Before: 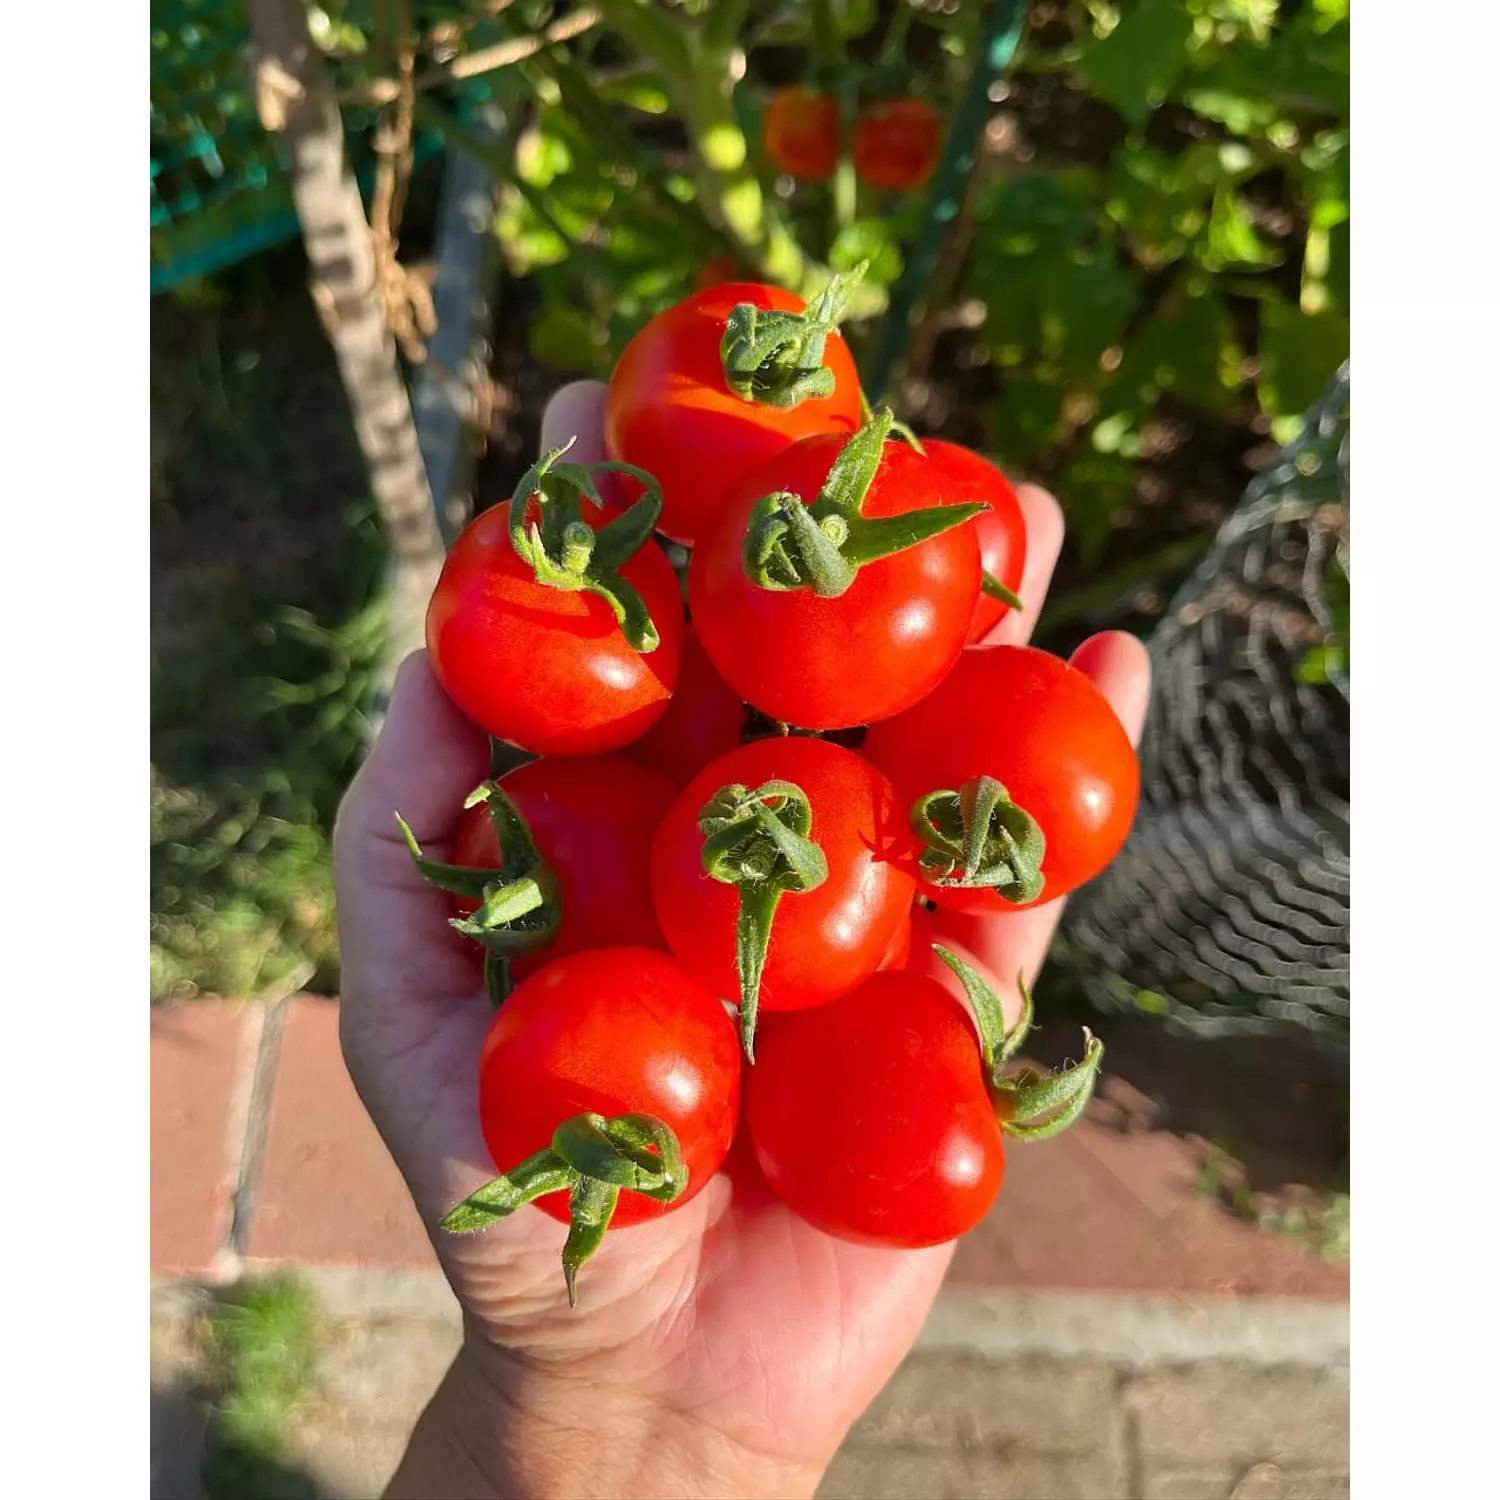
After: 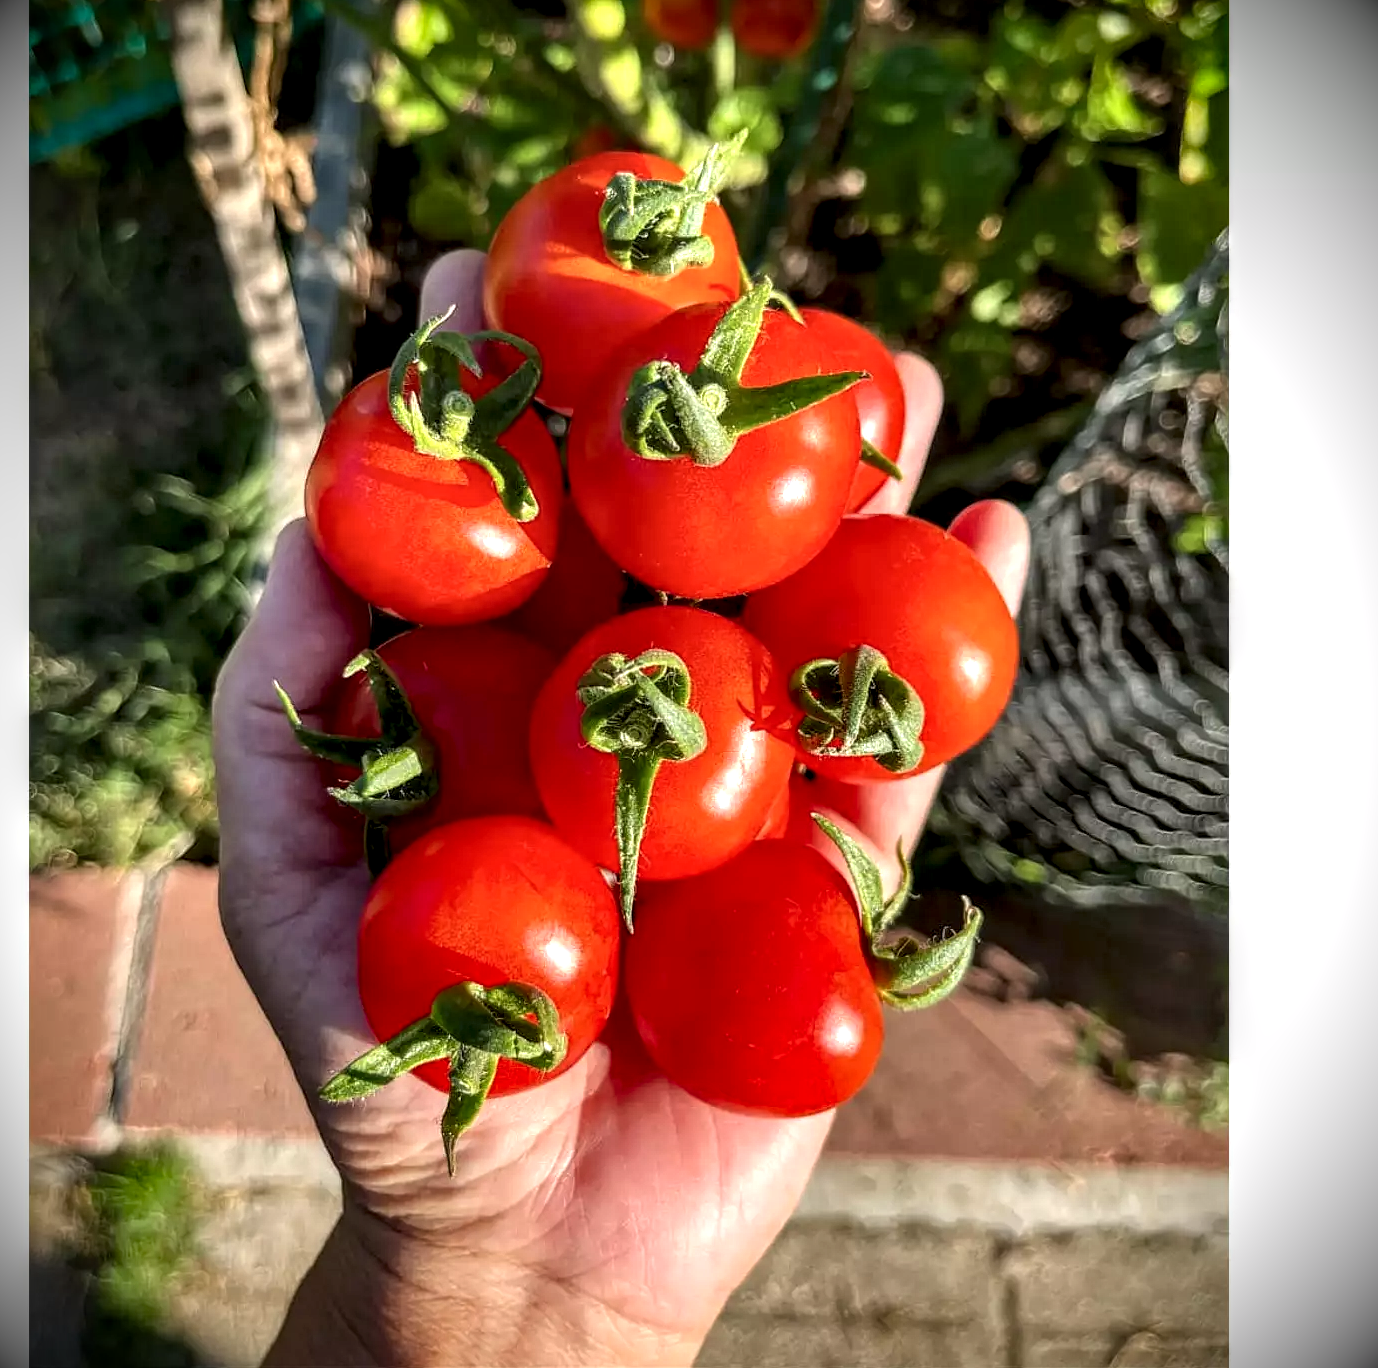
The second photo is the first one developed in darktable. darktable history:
crop and rotate: left 8.072%, top 8.789%
vignetting: fall-off start 92.47%, brightness -0.983, saturation 0.489, unbound false
local contrast: highlights 18%, detail 185%
